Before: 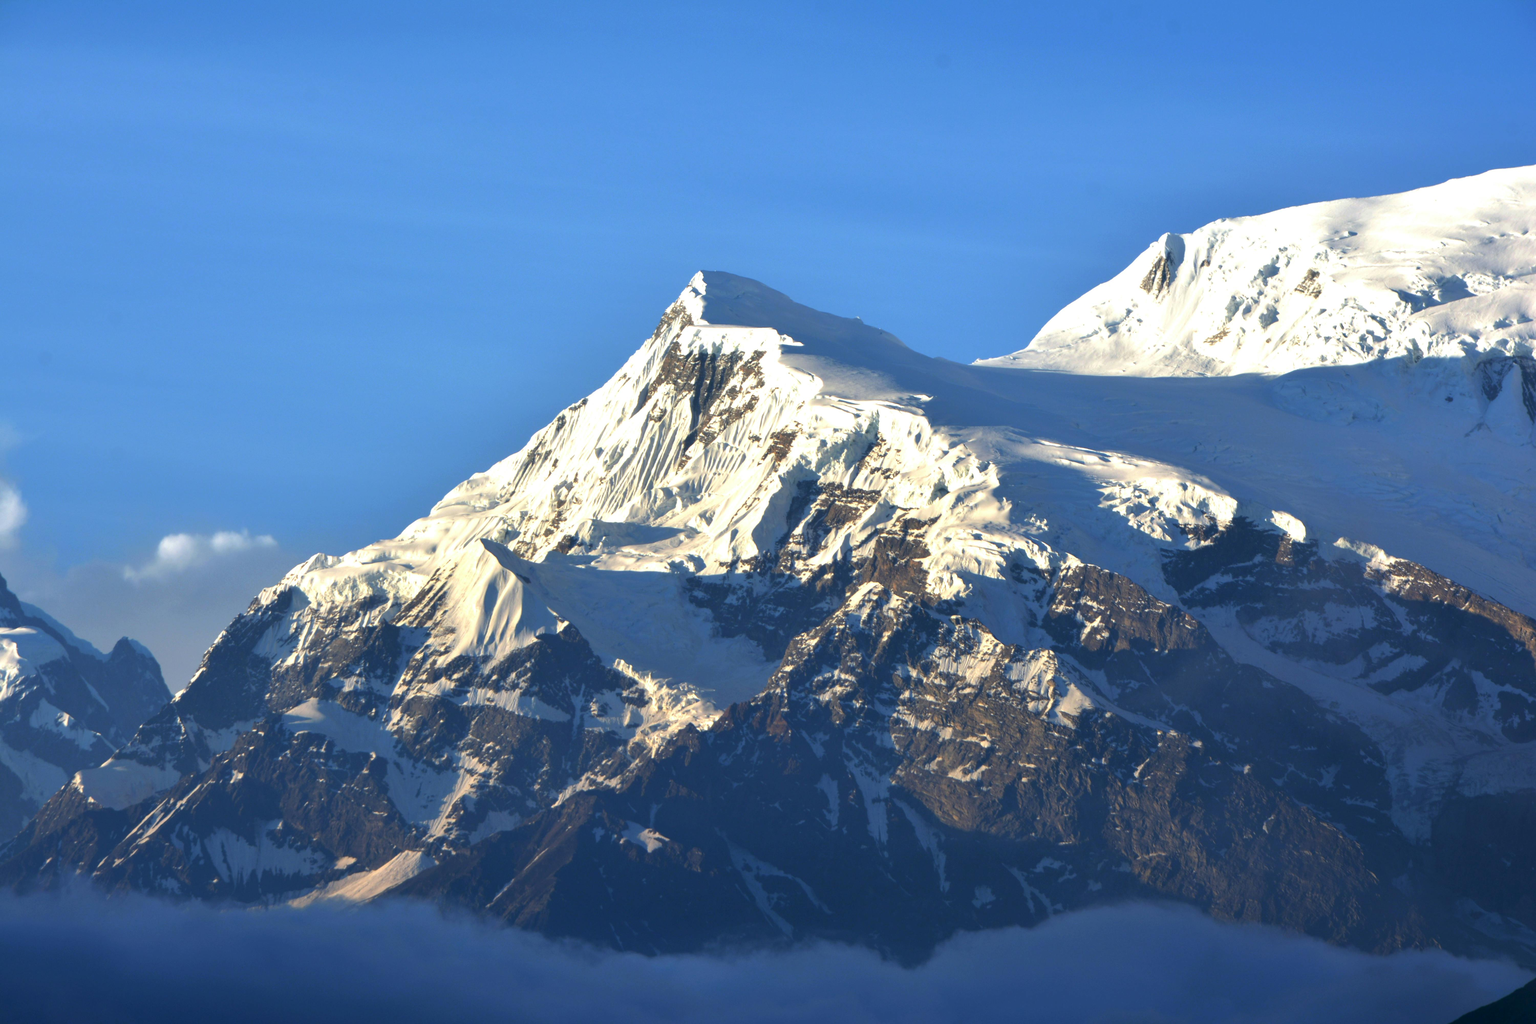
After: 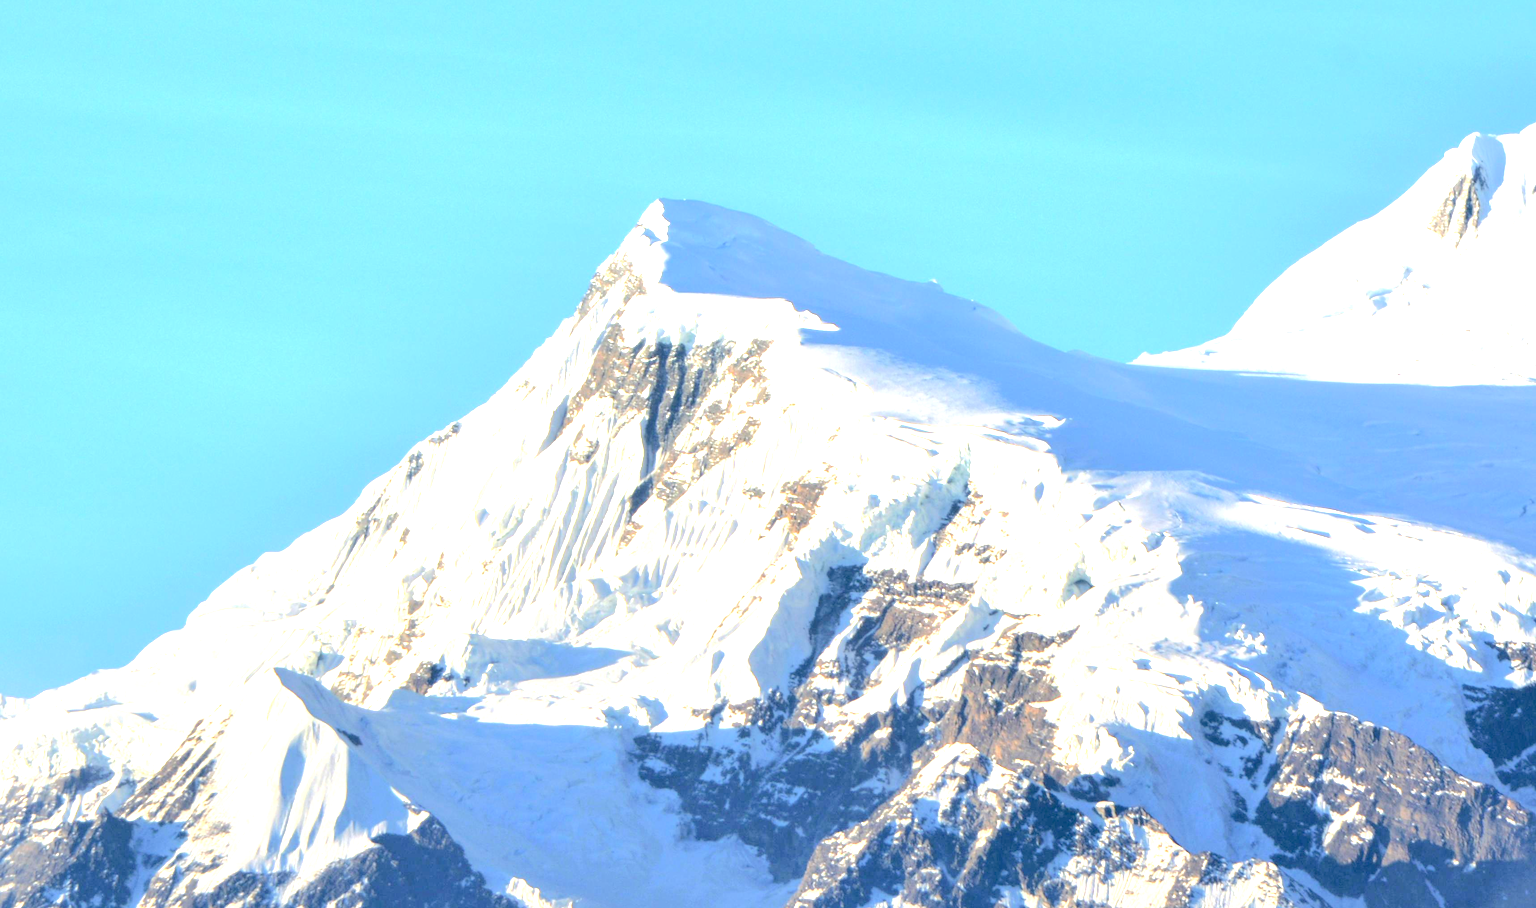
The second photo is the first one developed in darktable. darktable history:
exposure: black level correction 0.009, exposure 1.415 EV, compensate highlight preservation false
tone curve: curves: ch0 [(0, 0) (0.003, 0.096) (0.011, 0.097) (0.025, 0.096) (0.044, 0.099) (0.069, 0.109) (0.1, 0.129) (0.136, 0.149) (0.177, 0.176) (0.224, 0.22) (0.277, 0.288) (0.335, 0.385) (0.399, 0.49) (0.468, 0.581) (0.543, 0.661) (0.623, 0.729) (0.709, 0.79) (0.801, 0.849) (0.898, 0.912) (1, 1)], color space Lab, independent channels, preserve colors none
crop: left 21.096%, top 15.34%, right 21.698%, bottom 33.879%
